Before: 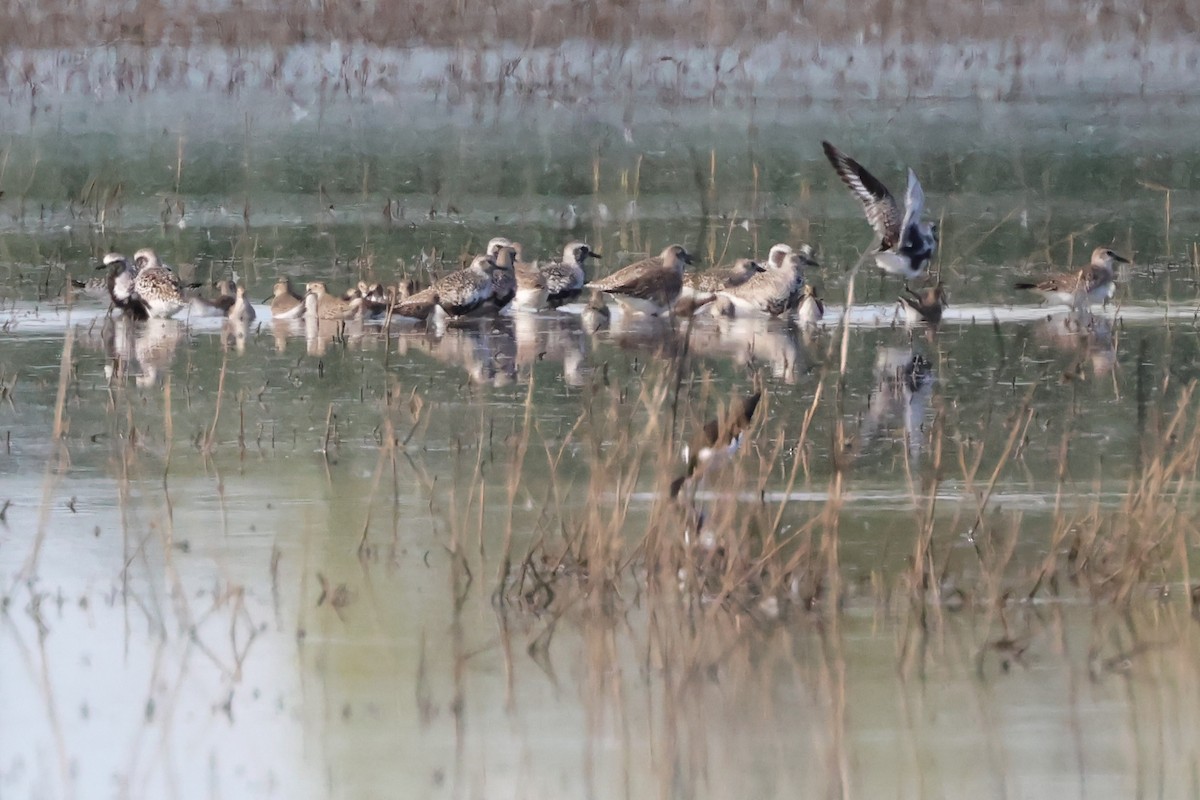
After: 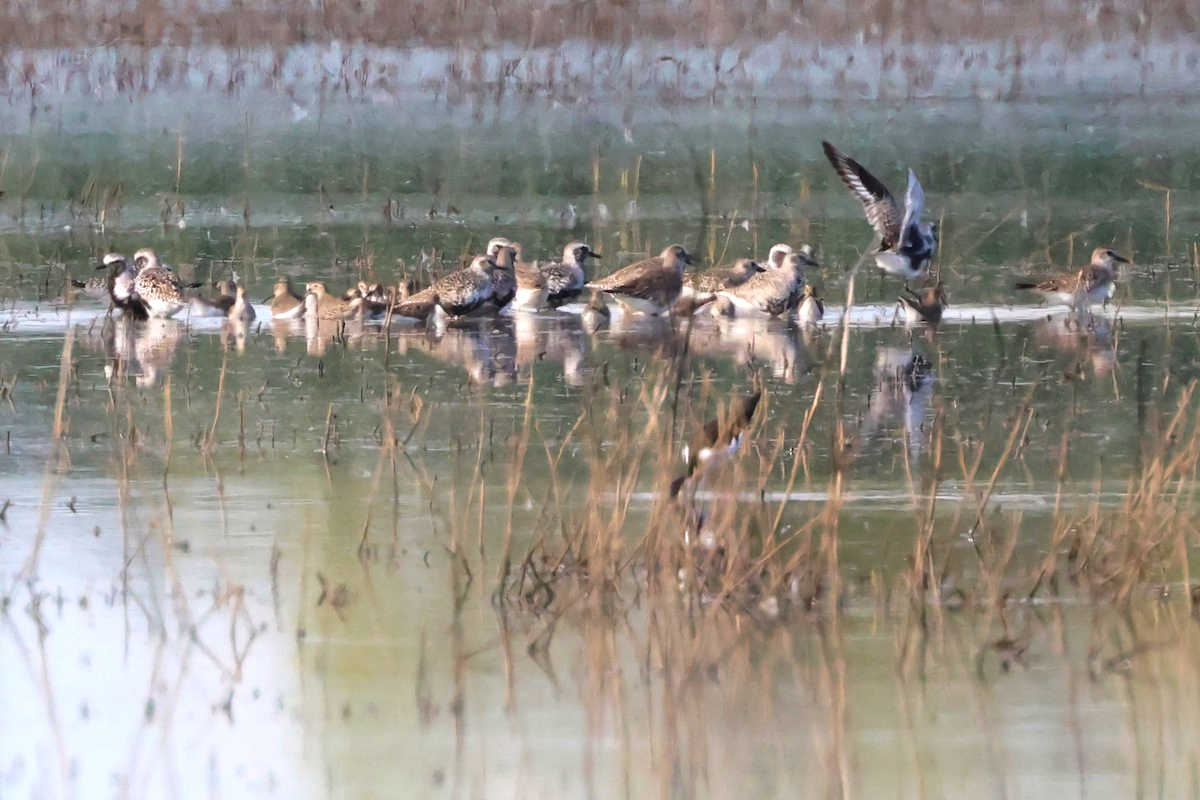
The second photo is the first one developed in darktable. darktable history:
color balance rgb: highlights gain › chroma 0.267%, highlights gain › hue 331.9°, perceptual saturation grading › global saturation -12.227%, perceptual brilliance grading › global brilliance 9.371%, global vibrance 50.403%
base curve: curves: ch0 [(0, 0) (0.303, 0.277) (1, 1)], preserve colors none
